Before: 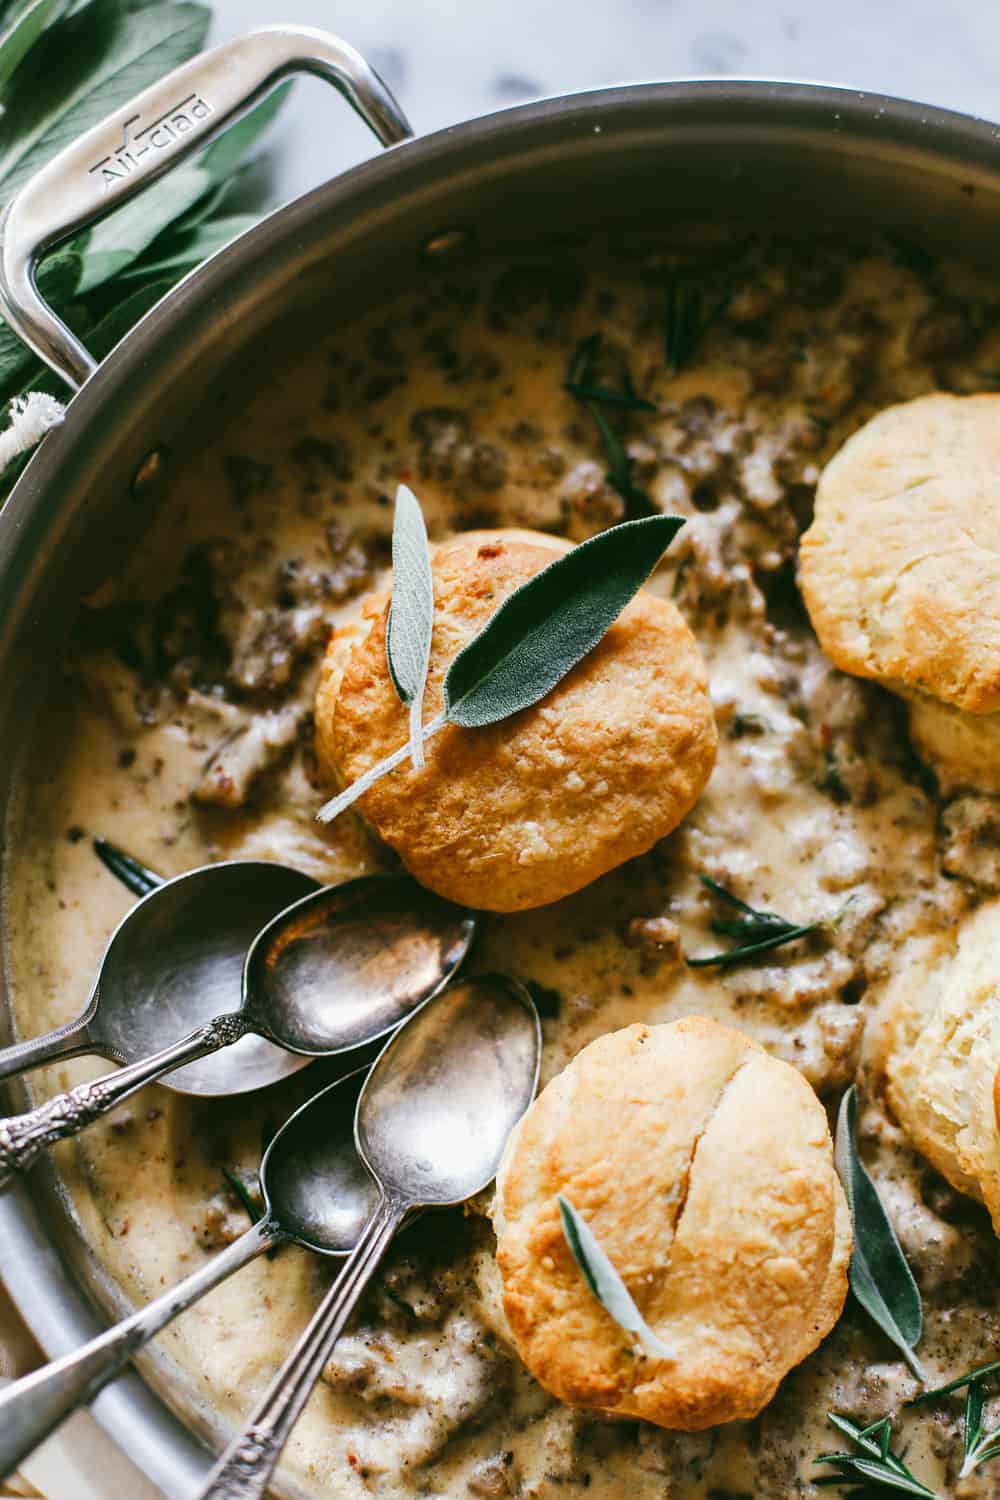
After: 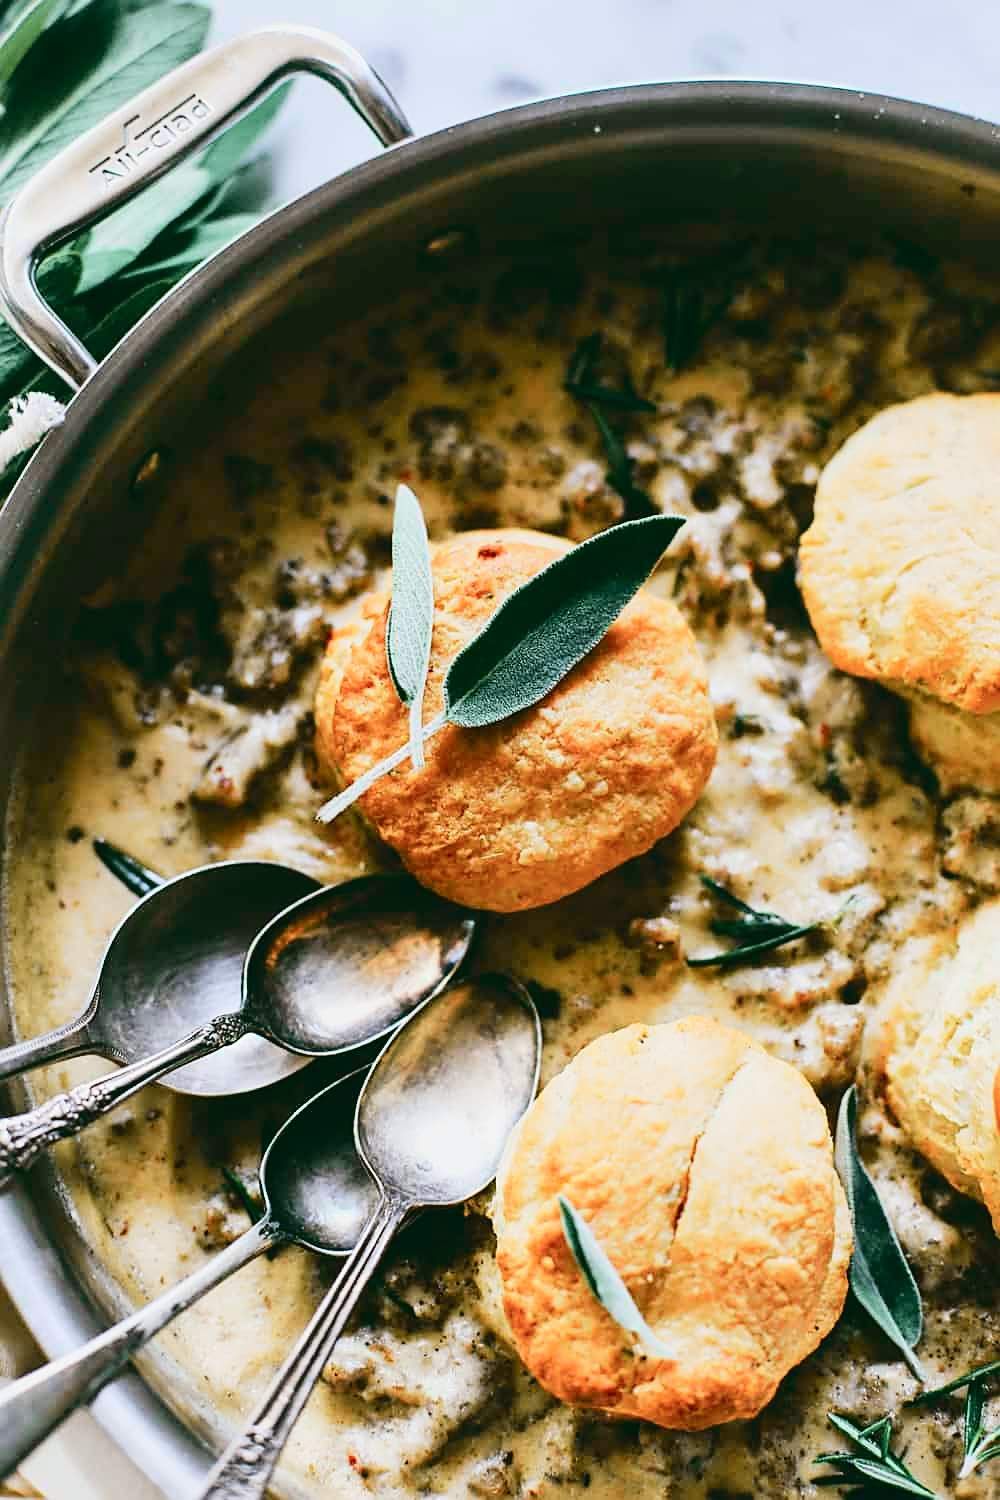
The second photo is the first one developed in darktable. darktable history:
sharpen: on, module defaults
tone curve: curves: ch0 [(0, 0.037) (0.045, 0.055) (0.155, 0.138) (0.29, 0.325) (0.428, 0.513) (0.604, 0.71) (0.824, 0.882) (1, 0.965)]; ch1 [(0, 0) (0.339, 0.334) (0.445, 0.419) (0.476, 0.454) (0.498, 0.498) (0.53, 0.515) (0.557, 0.556) (0.609, 0.649) (0.716, 0.746) (1, 1)]; ch2 [(0, 0) (0.327, 0.318) (0.417, 0.426) (0.46, 0.453) (0.502, 0.5) (0.526, 0.52) (0.554, 0.541) (0.626, 0.65) (0.749, 0.746) (1, 1)], color space Lab, independent channels, preserve colors none
